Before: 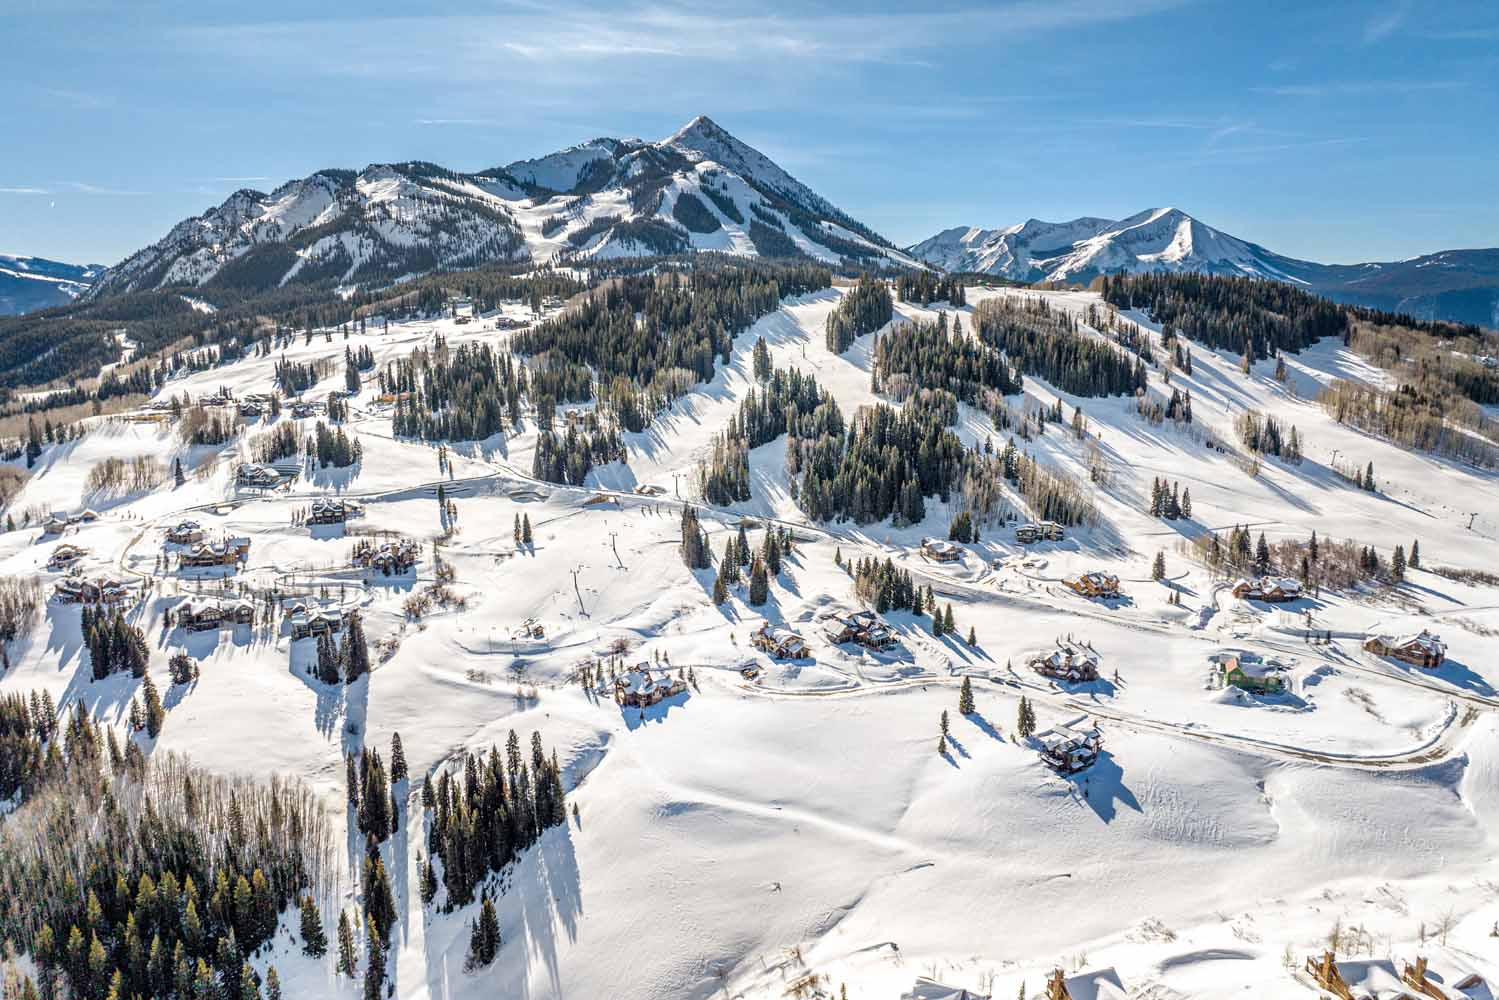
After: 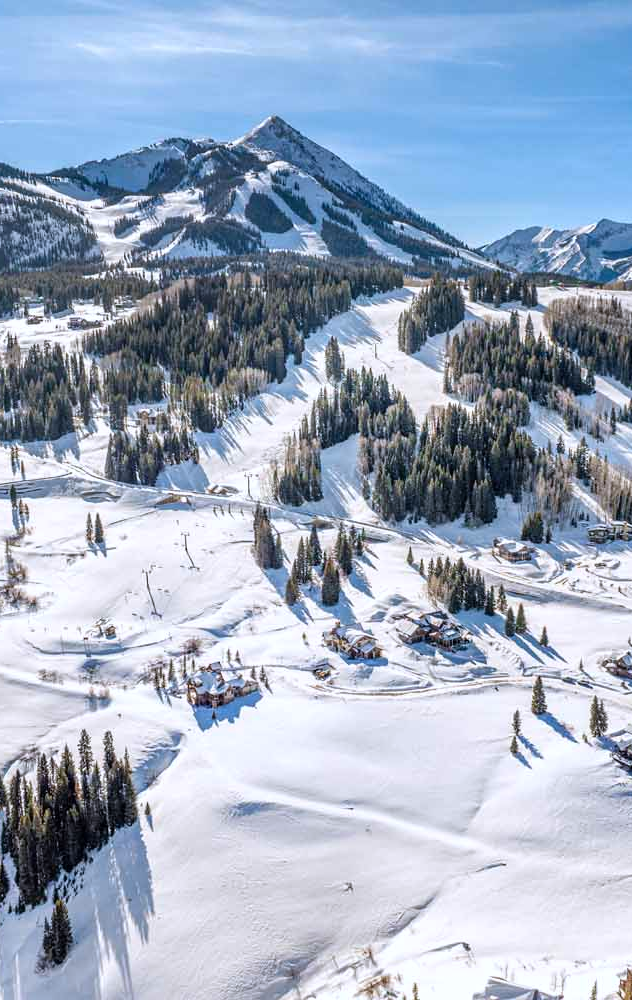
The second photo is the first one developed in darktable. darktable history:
crop: left 28.583%, right 29.231%
color calibration: illuminant as shot in camera, x 0.358, y 0.373, temperature 4628.91 K
